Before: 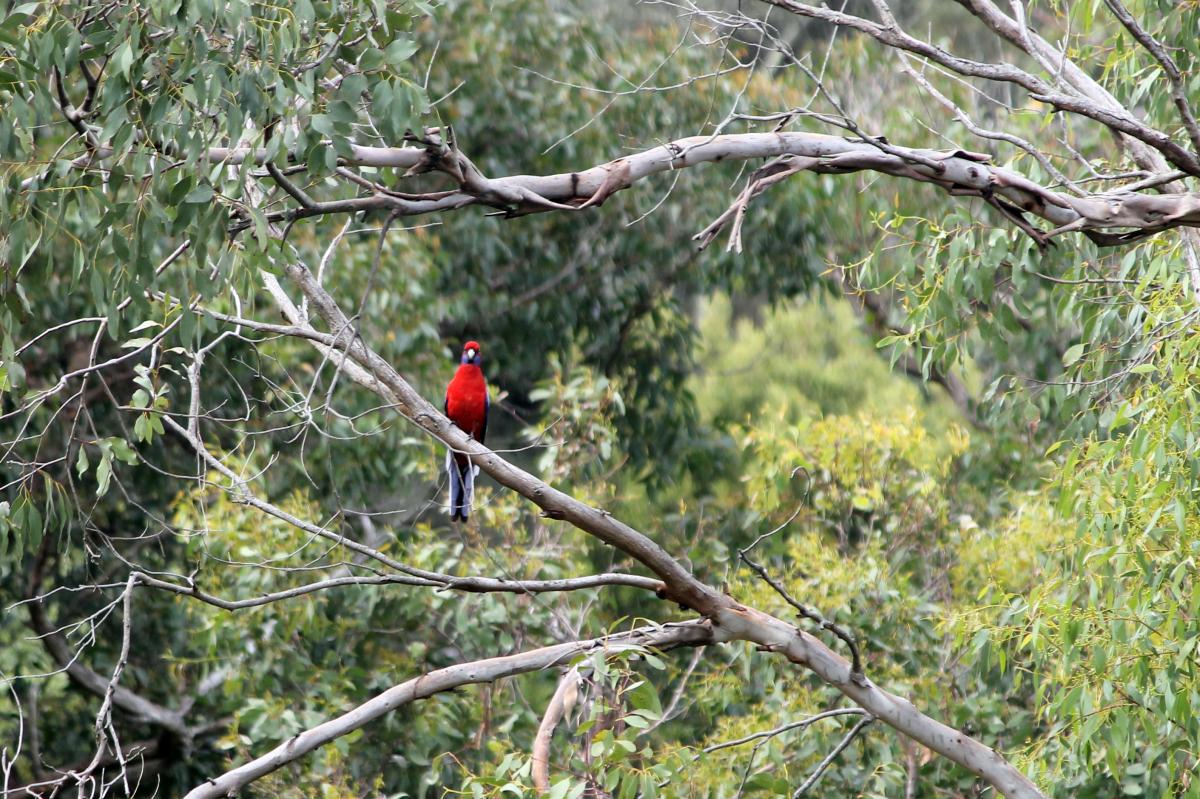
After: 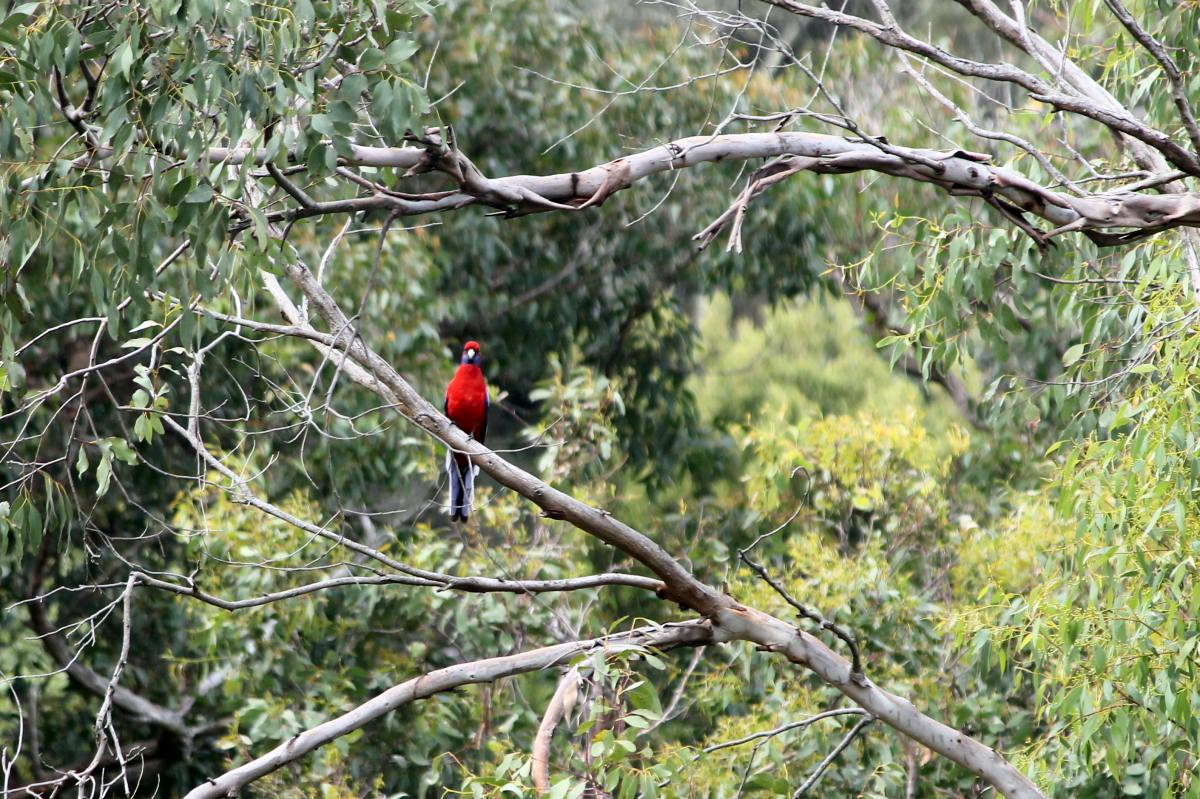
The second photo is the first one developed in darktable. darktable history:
contrast brightness saturation: contrast 0.143
